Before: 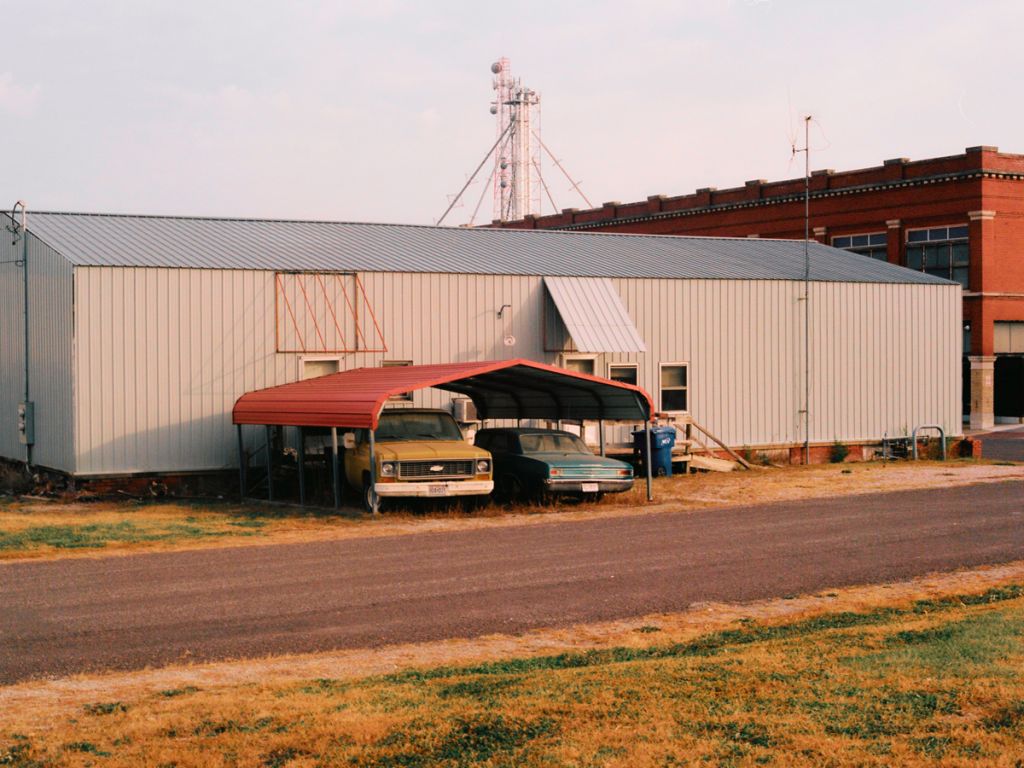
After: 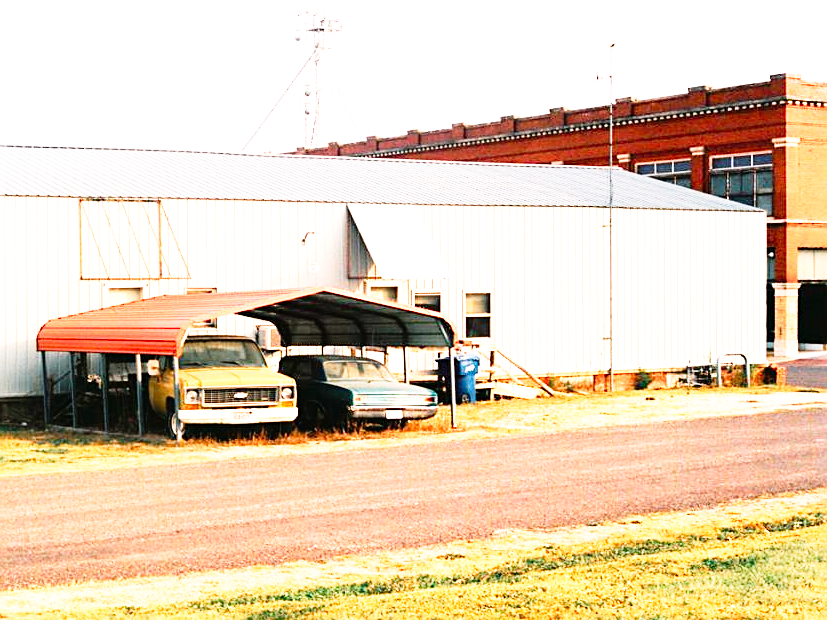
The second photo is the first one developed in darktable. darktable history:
base curve: curves: ch0 [(0, 0) (0.012, 0.01) (0.073, 0.168) (0.31, 0.711) (0.645, 0.957) (1, 1)], preserve colors none
sharpen: on, module defaults
crop: left 19.159%, top 9.58%, bottom 9.58%
exposure: exposure 1.25 EV, compensate exposure bias true, compensate highlight preservation false
